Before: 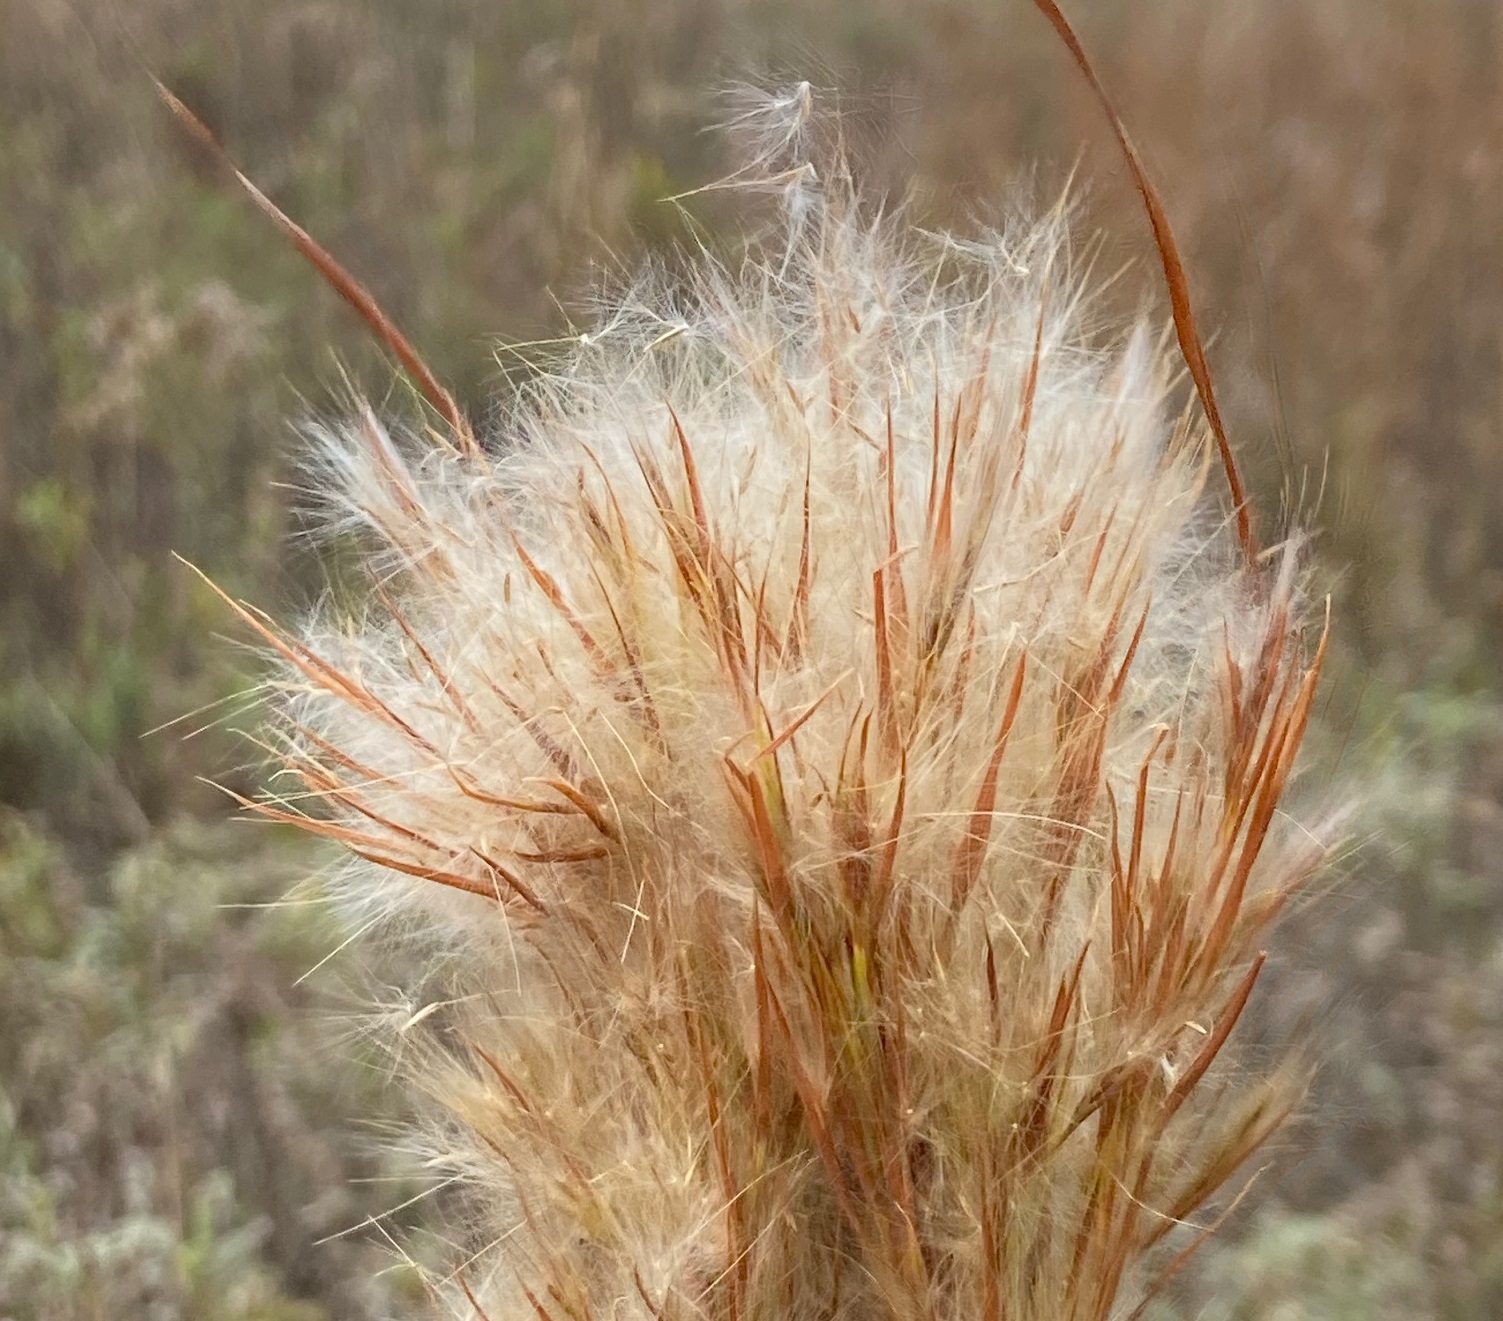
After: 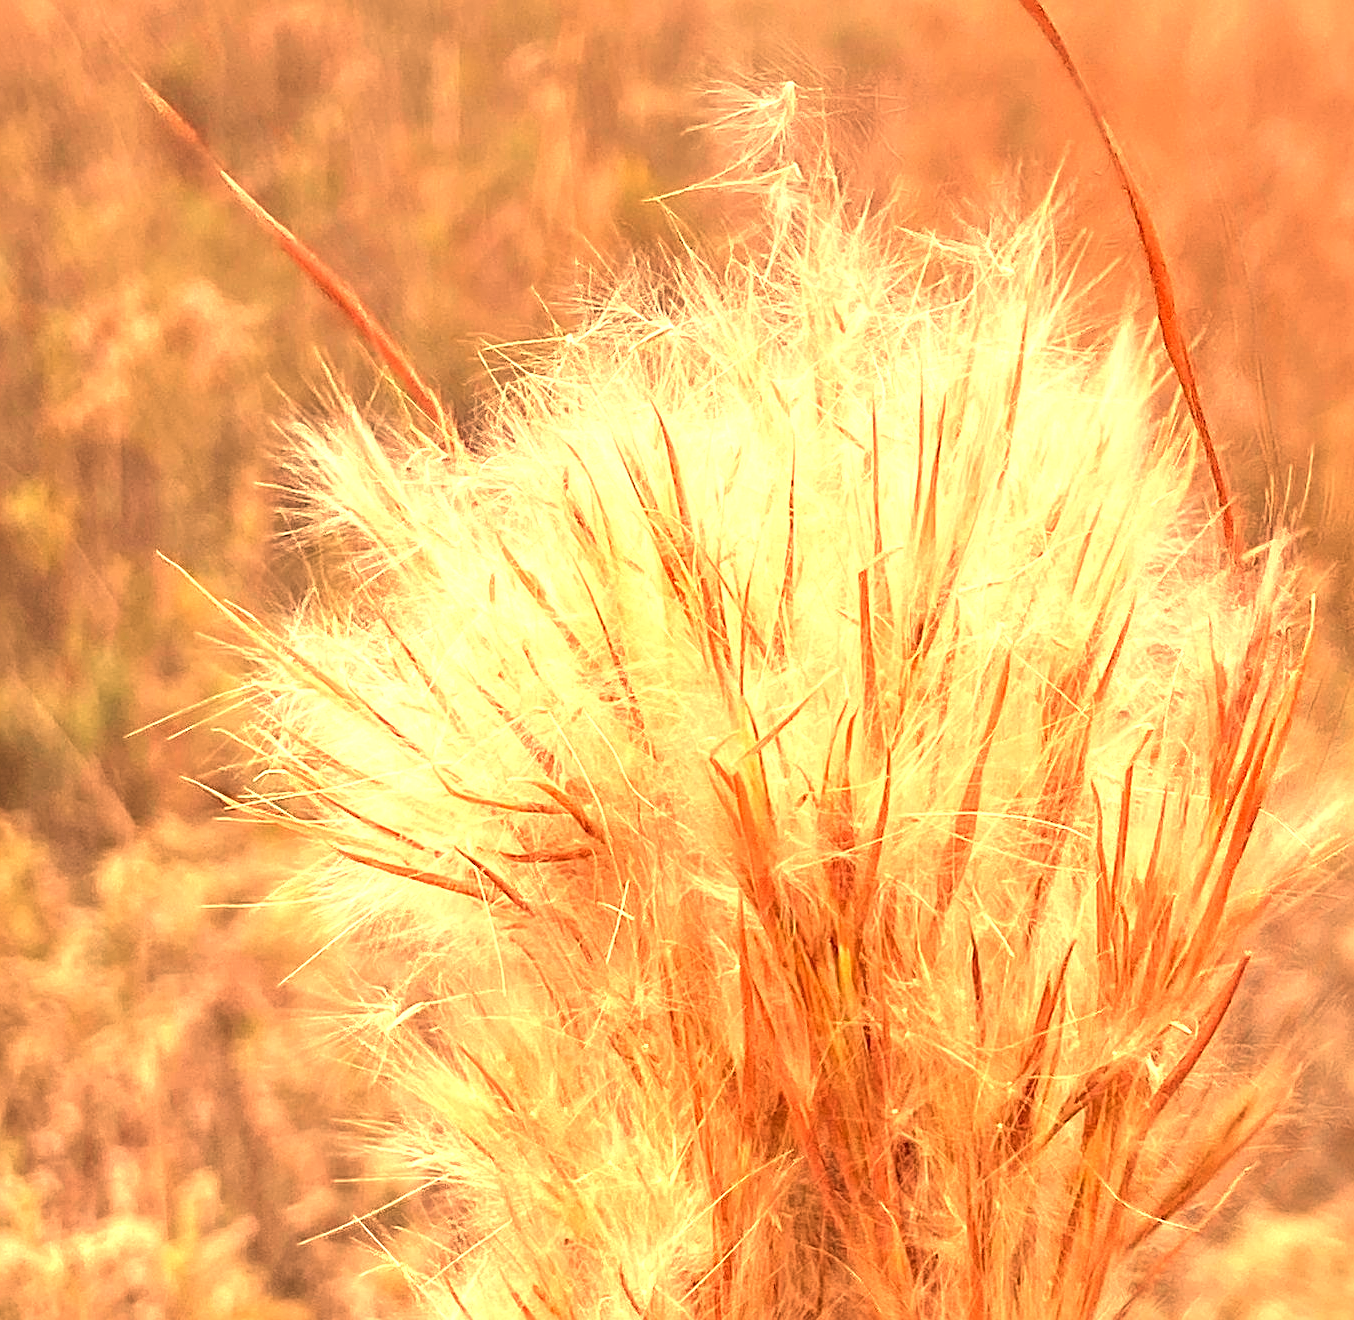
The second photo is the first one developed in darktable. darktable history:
white balance: red 1.467, blue 0.684
crop and rotate: left 1.088%, right 8.807%
exposure: black level correction 0, exposure 0.9 EV, compensate highlight preservation false
sharpen: on, module defaults
